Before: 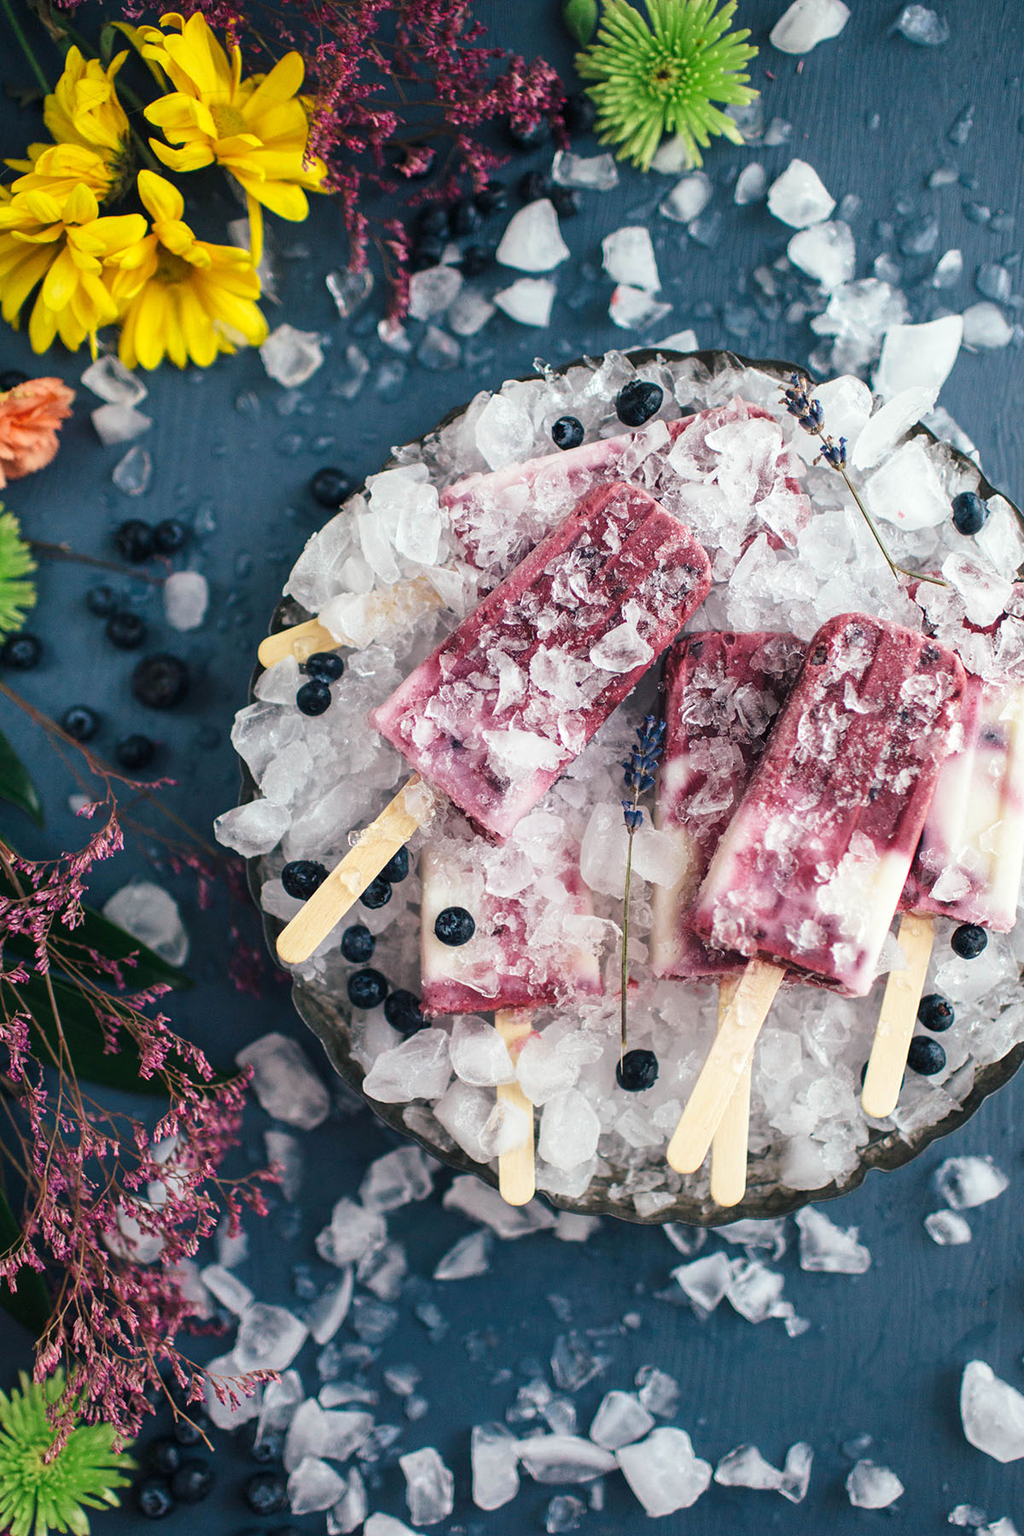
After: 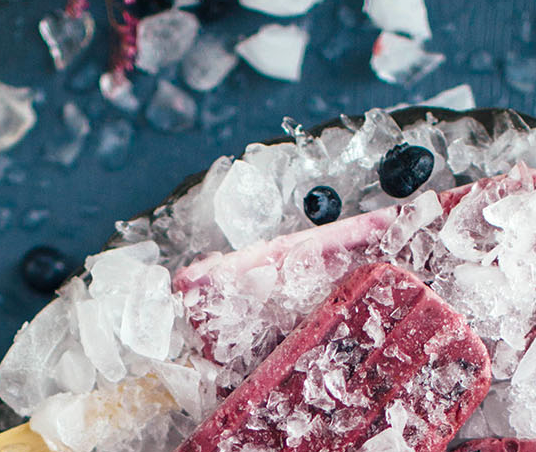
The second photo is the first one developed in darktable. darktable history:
color balance rgb: perceptual saturation grading › global saturation 10%, global vibrance 10%
crop: left 28.64%, top 16.832%, right 26.637%, bottom 58.055%
base curve: curves: ch0 [(0, 0) (0.303, 0.277) (1, 1)]
